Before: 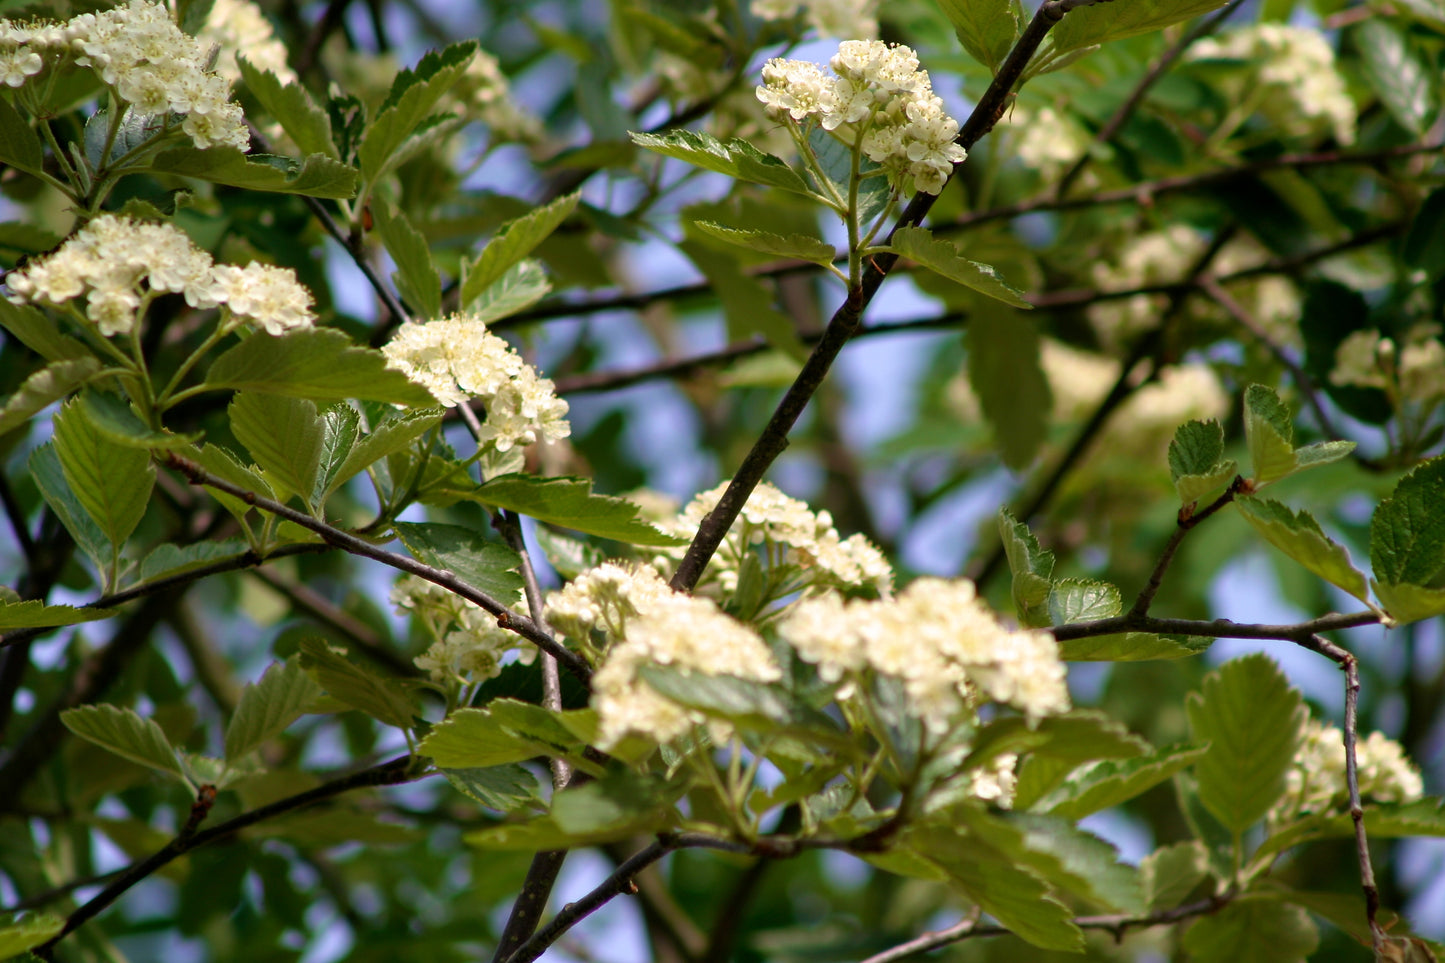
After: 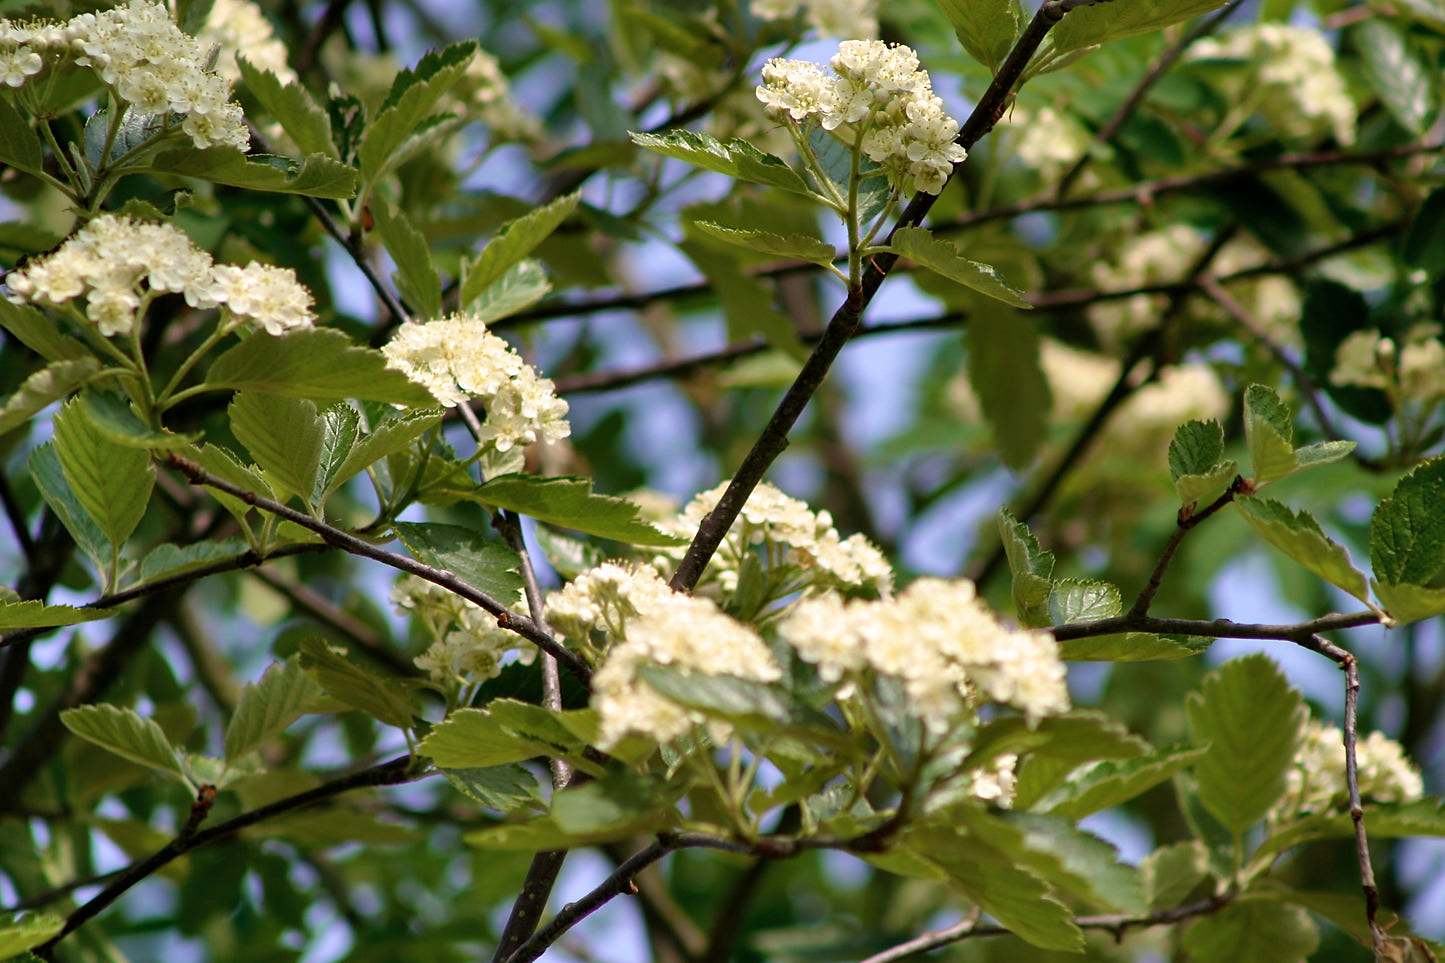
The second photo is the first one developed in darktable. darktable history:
sharpen: radius 1.559, amount 0.373, threshold 1.271
contrast brightness saturation: saturation -0.04
shadows and highlights: soften with gaussian
